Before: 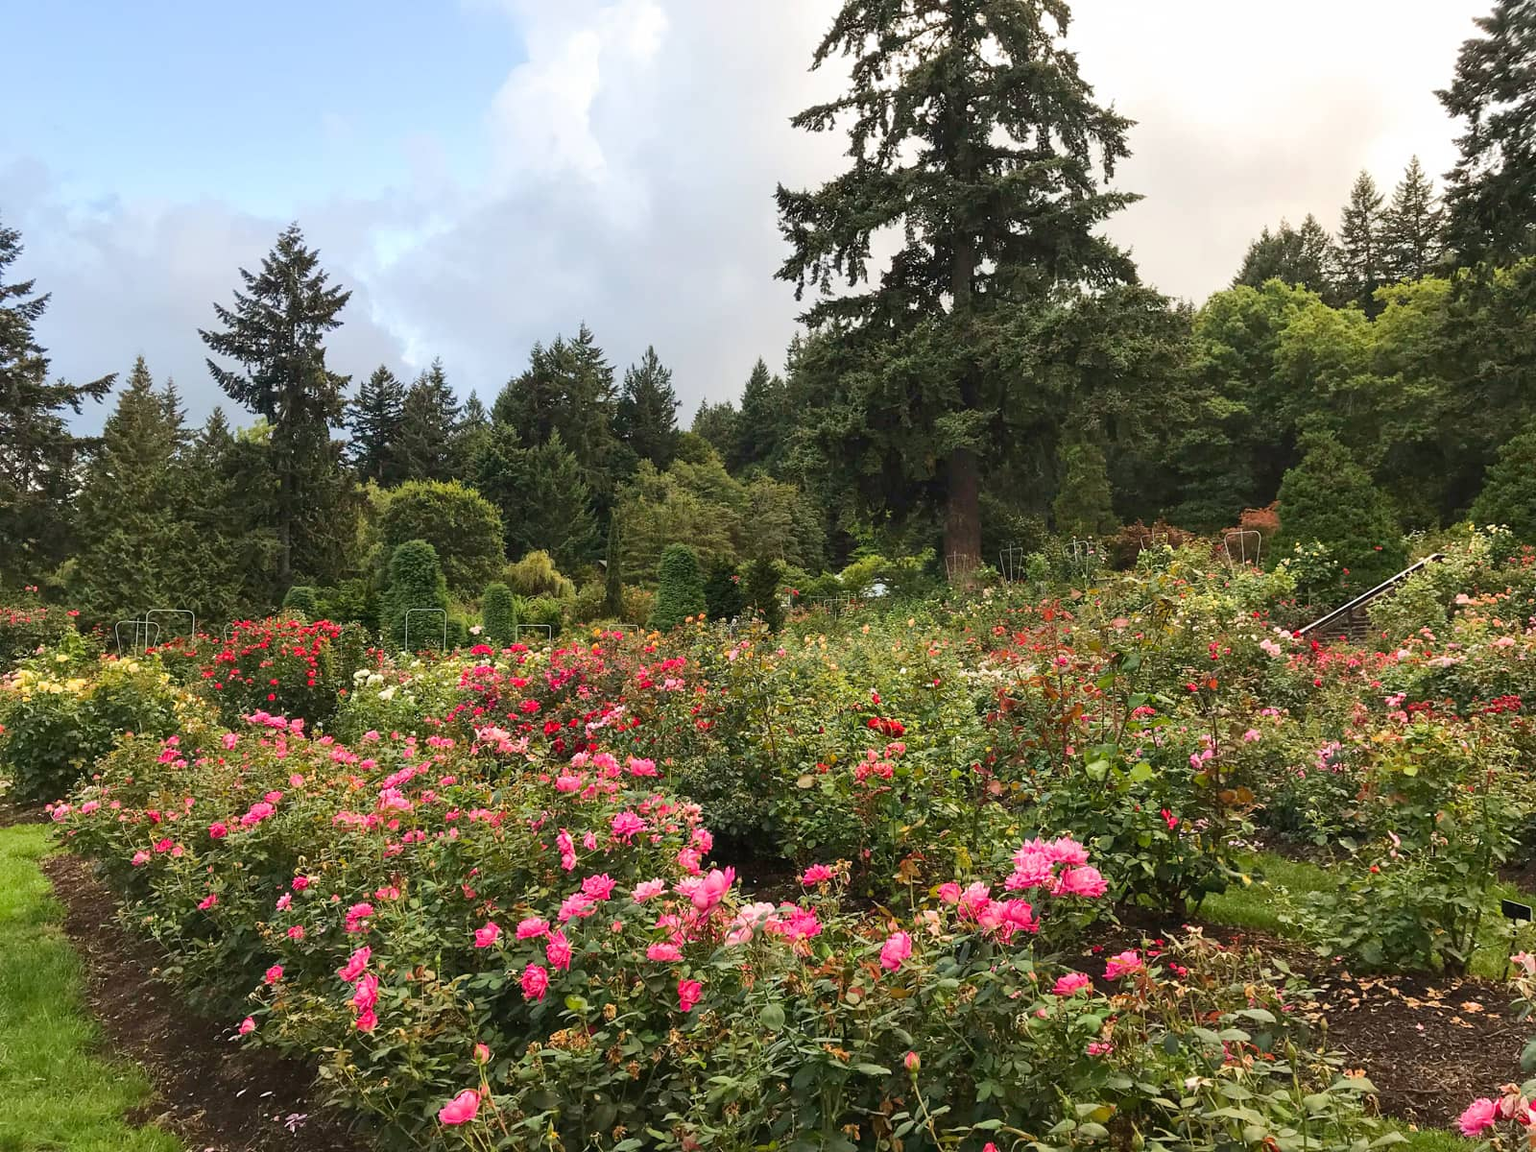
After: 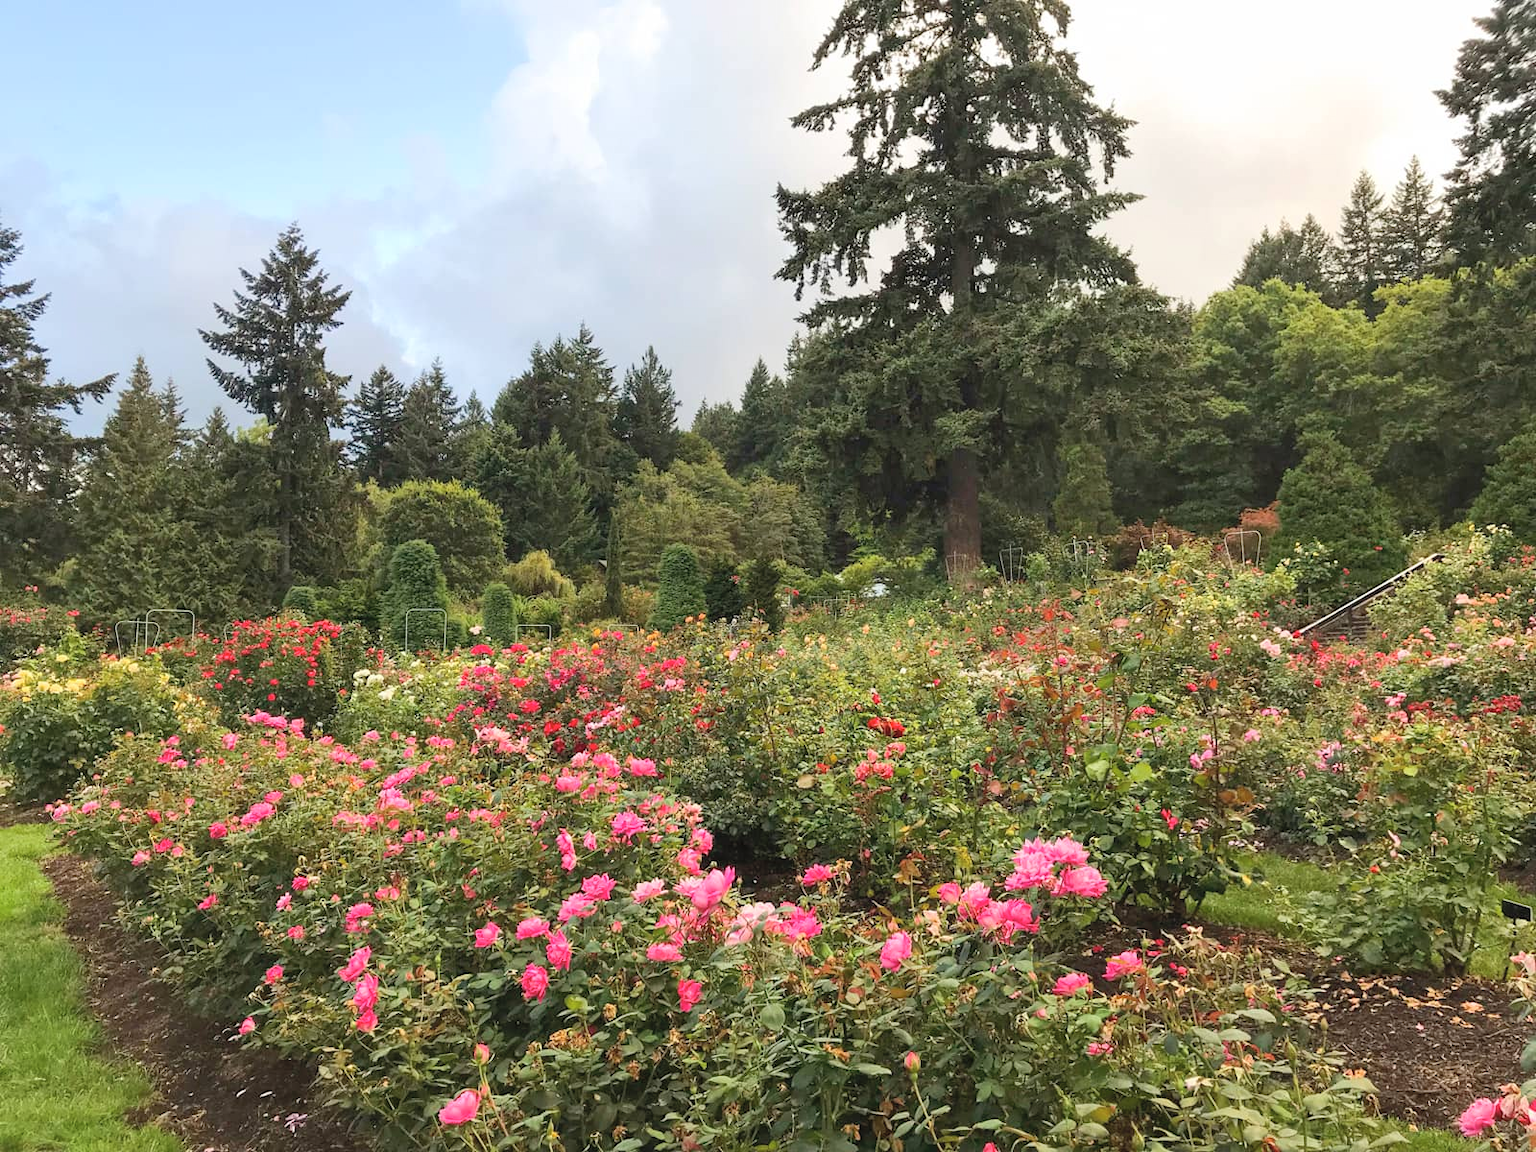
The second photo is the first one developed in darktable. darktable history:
contrast brightness saturation: brightness 0.12
